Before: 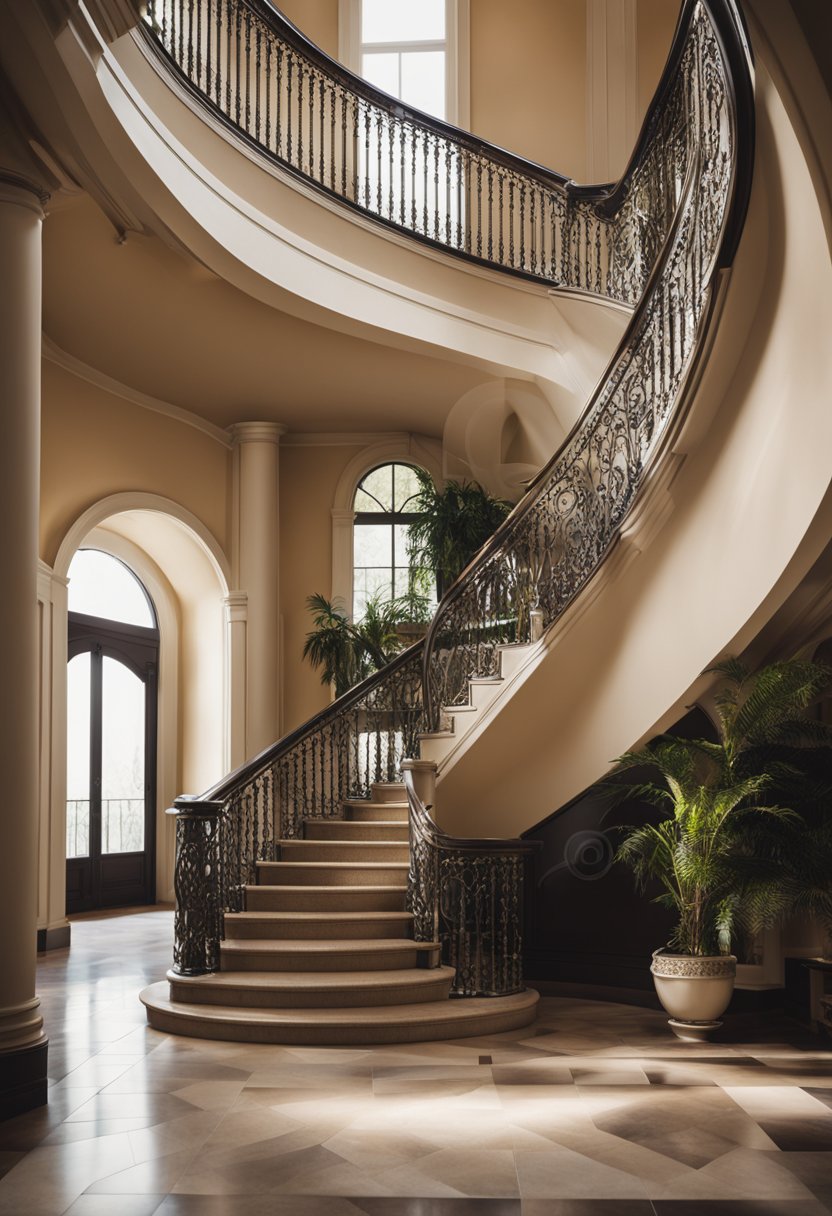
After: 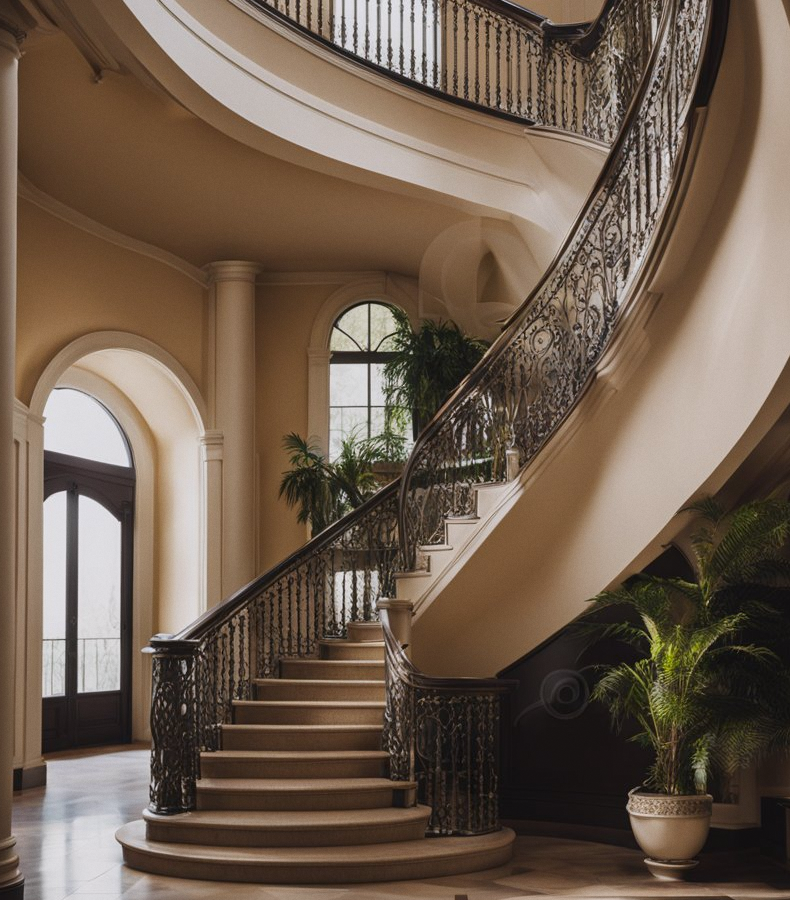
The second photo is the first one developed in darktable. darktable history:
white balance: red 1.004, blue 1.024
shadows and highlights: radius 121.13, shadows 21.4, white point adjustment -9.72, highlights -14.39, soften with gaussian
crop and rotate: left 2.991%, top 13.302%, right 1.981%, bottom 12.636%
grain: coarseness 14.57 ISO, strength 8.8%
